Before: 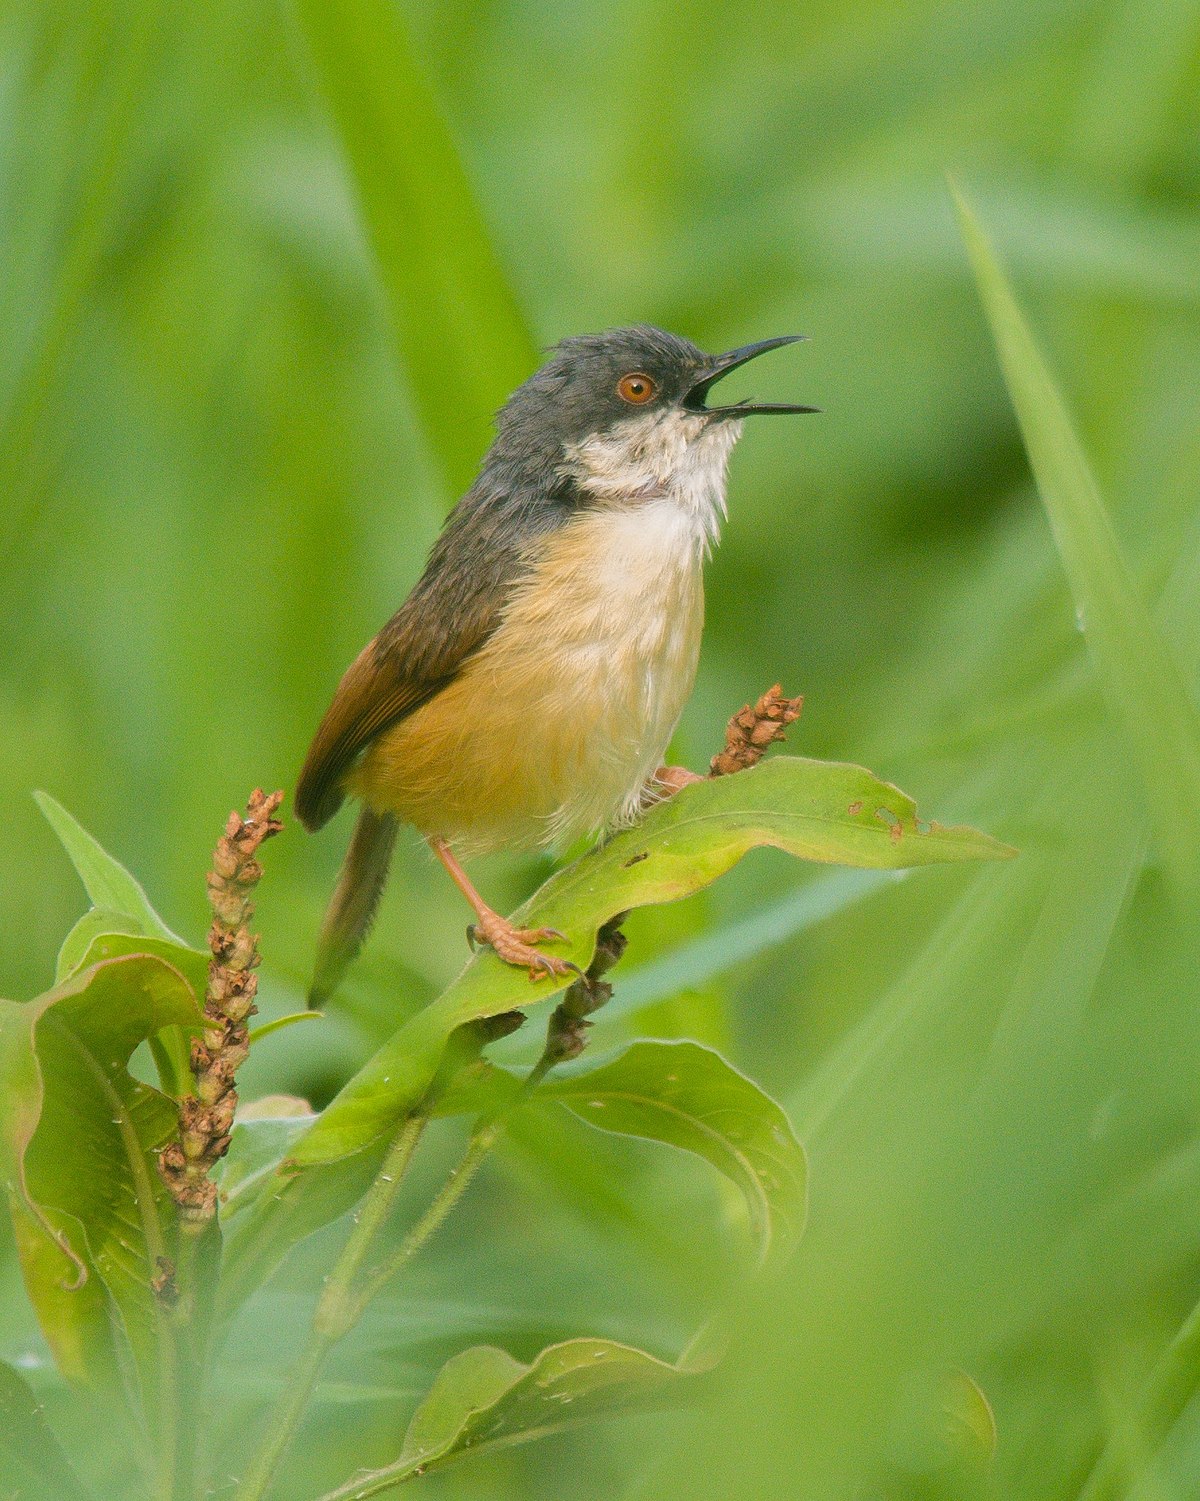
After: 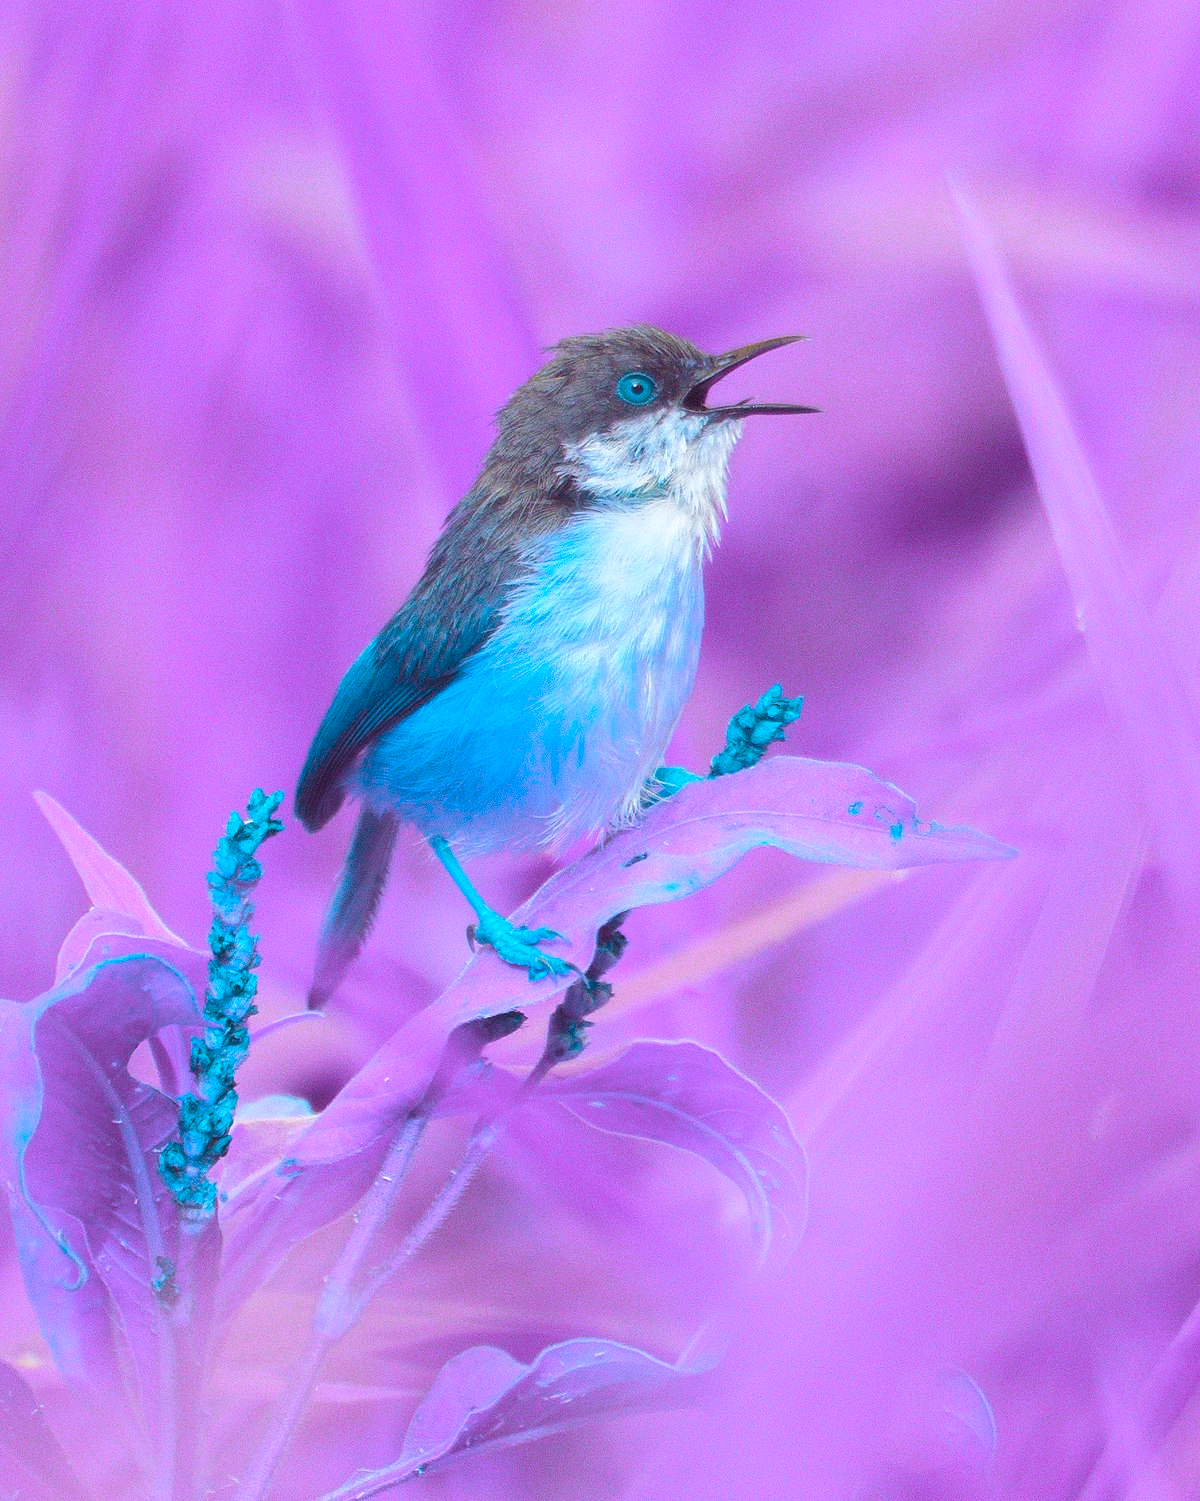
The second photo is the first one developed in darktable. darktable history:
color balance rgb: hue shift 180°, global vibrance 50%, contrast 0.32%
exposure: exposure 0.236 EV, compensate highlight preservation false
tone equalizer: on, module defaults
